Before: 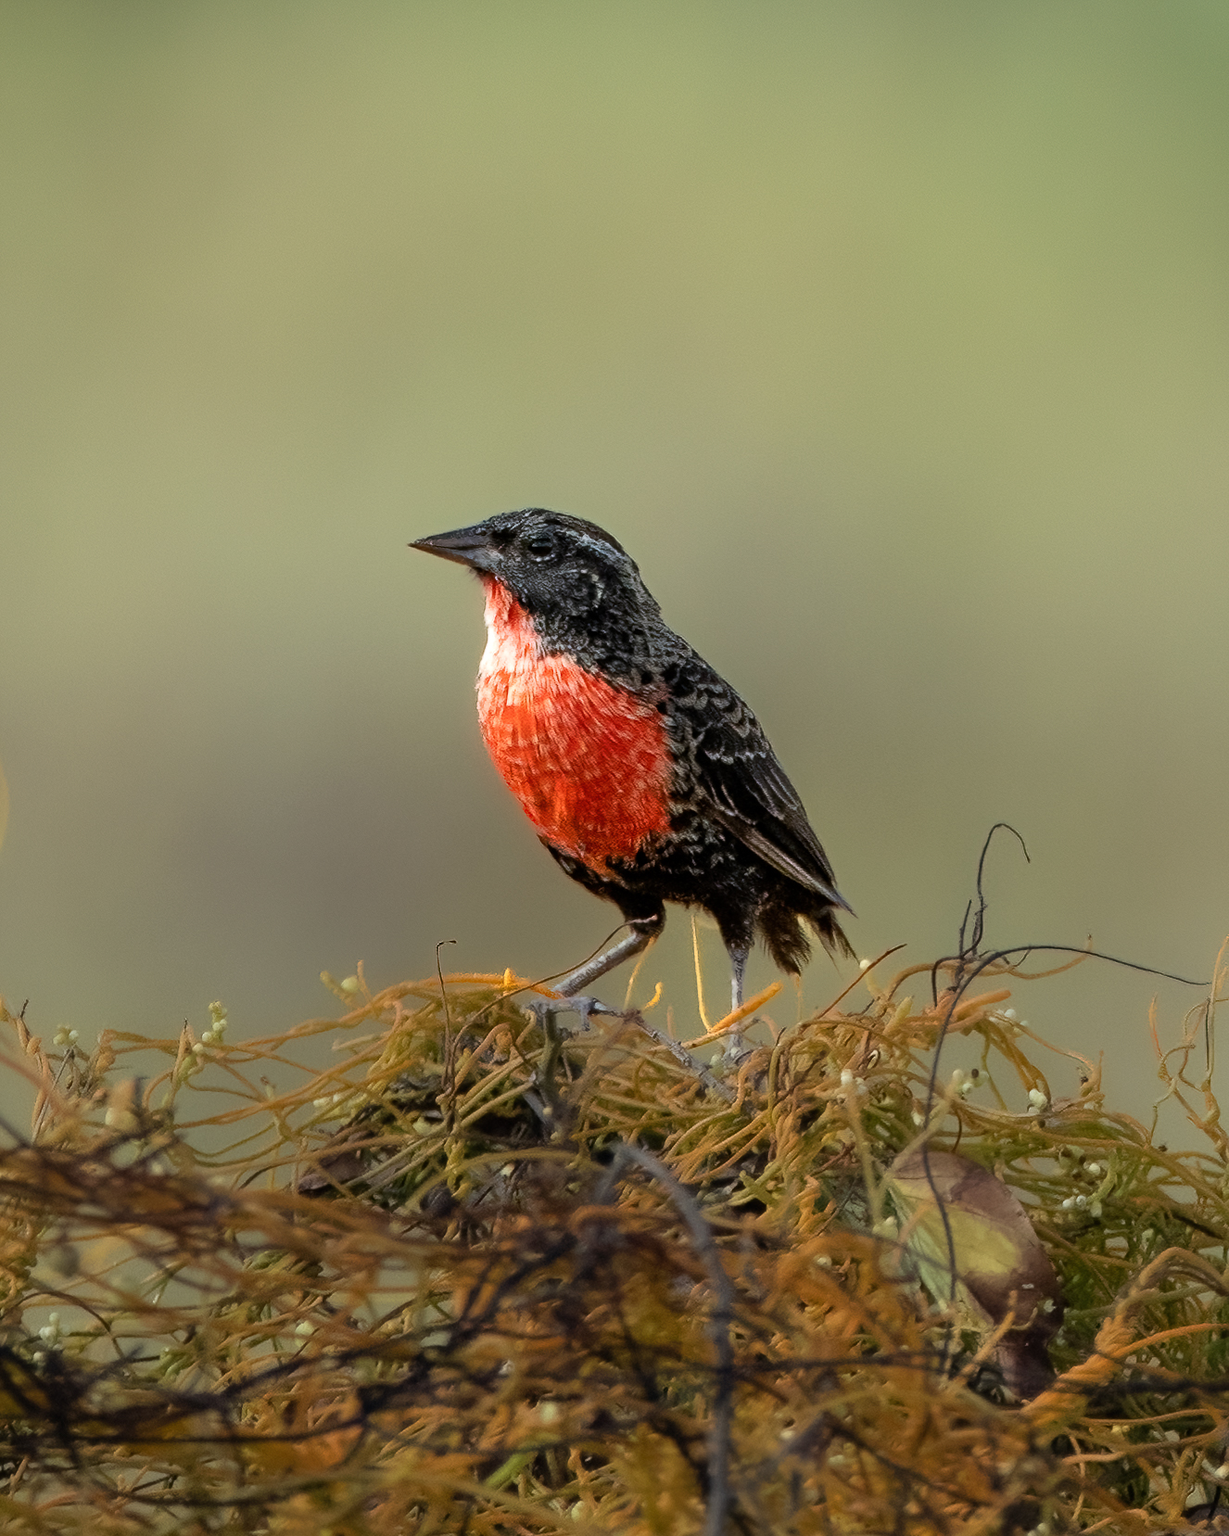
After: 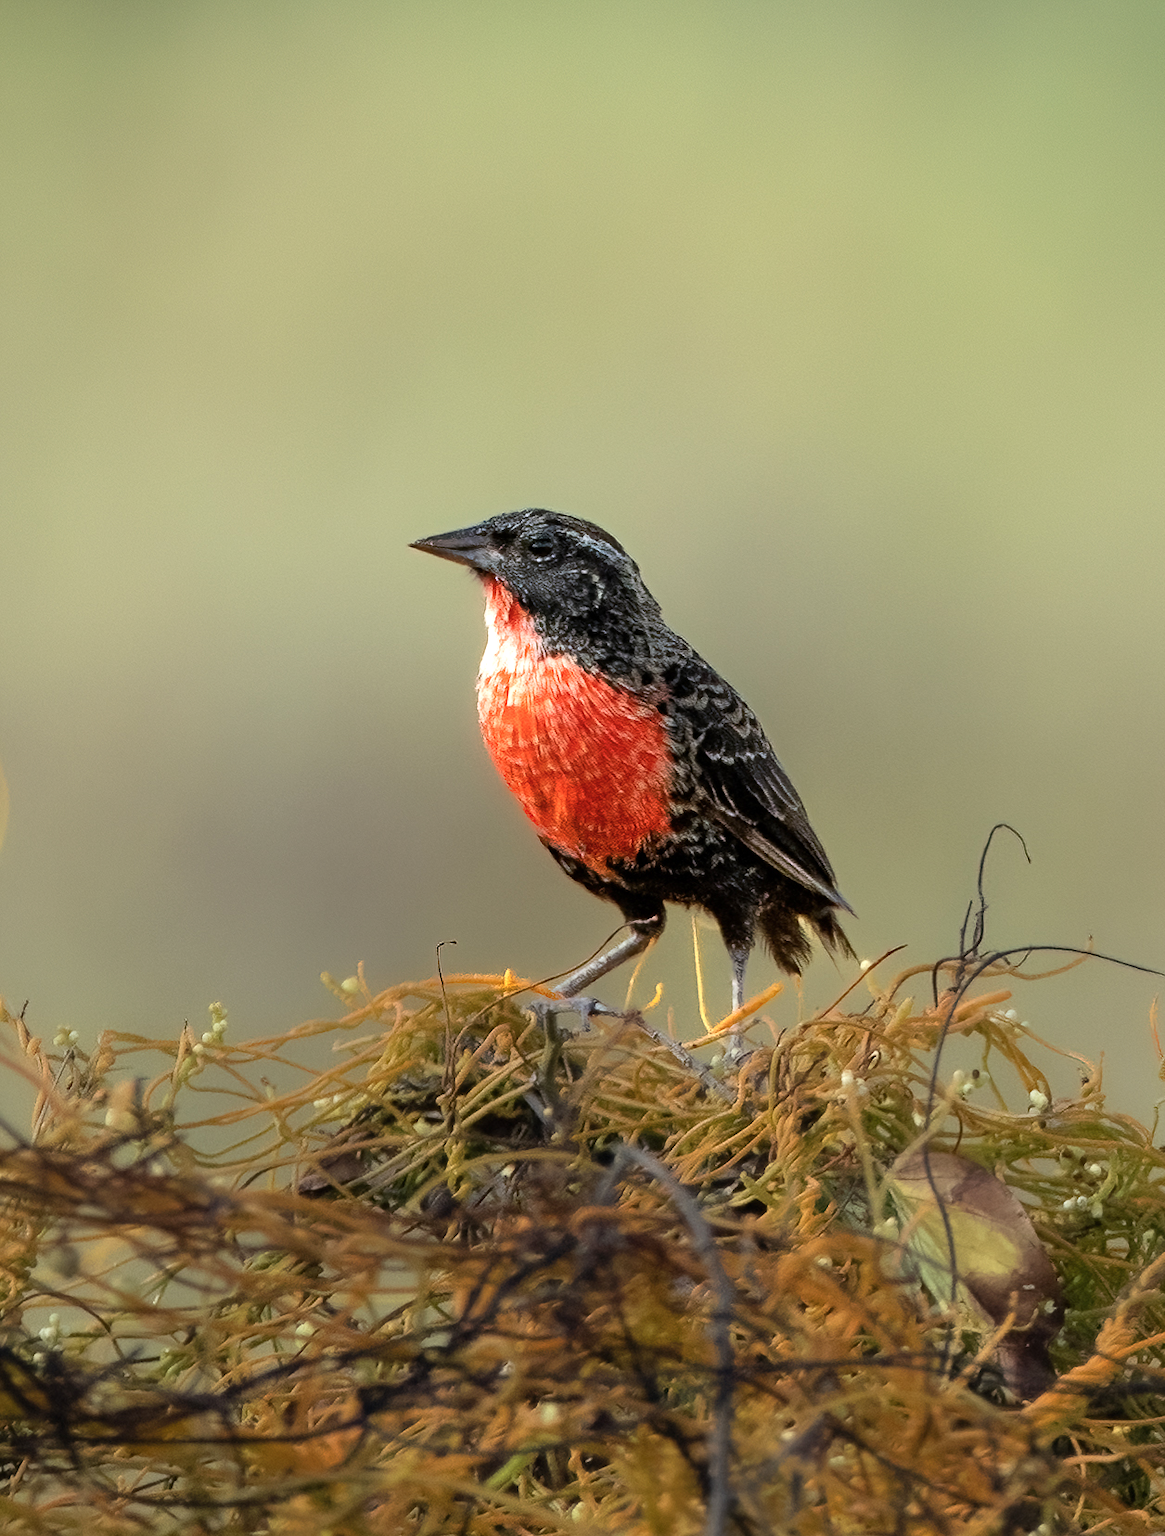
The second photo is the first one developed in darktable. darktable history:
exposure: exposure 0.376 EV, compensate highlight preservation false
crop and rotate: right 5.167%
color balance rgb: linear chroma grading › global chroma 1.5%, linear chroma grading › mid-tones -1%, perceptual saturation grading › global saturation -3%, perceptual saturation grading › shadows -2%
